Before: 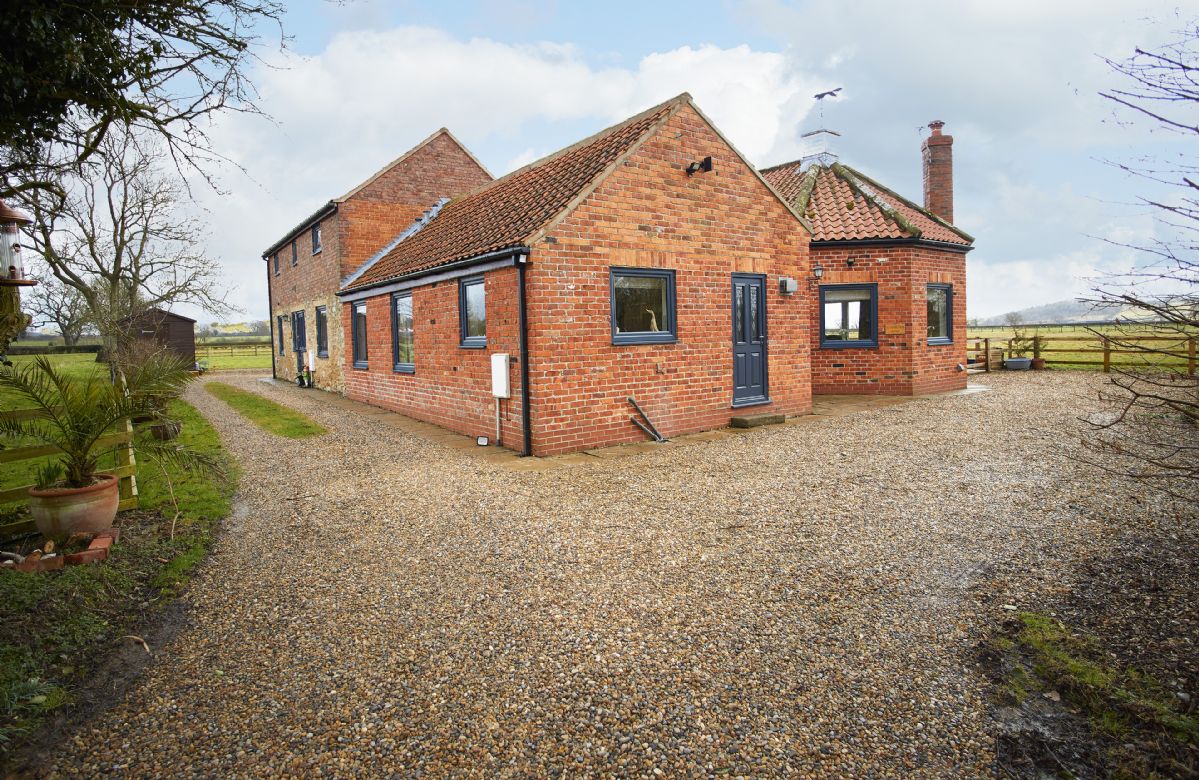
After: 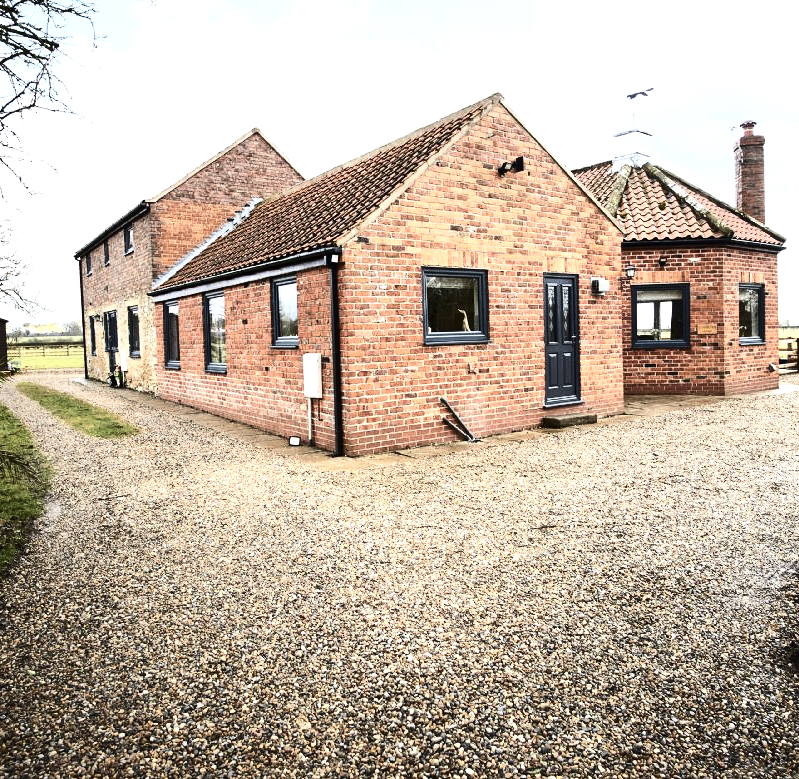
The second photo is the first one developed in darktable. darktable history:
crop and rotate: left 15.754%, right 17.579%
tone equalizer: -8 EV -1.08 EV, -7 EV -1.01 EV, -6 EV -0.867 EV, -5 EV -0.578 EV, -3 EV 0.578 EV, -2 EV 0.867 EV, -1 EV 1.01 EV, +0 EV 1.08 EV, edges refinement/feathering 500, mask exposure compensation -1.57 EV, preserve details no
contrast brightness saturation: contrast 0.25, saturation -0.31
